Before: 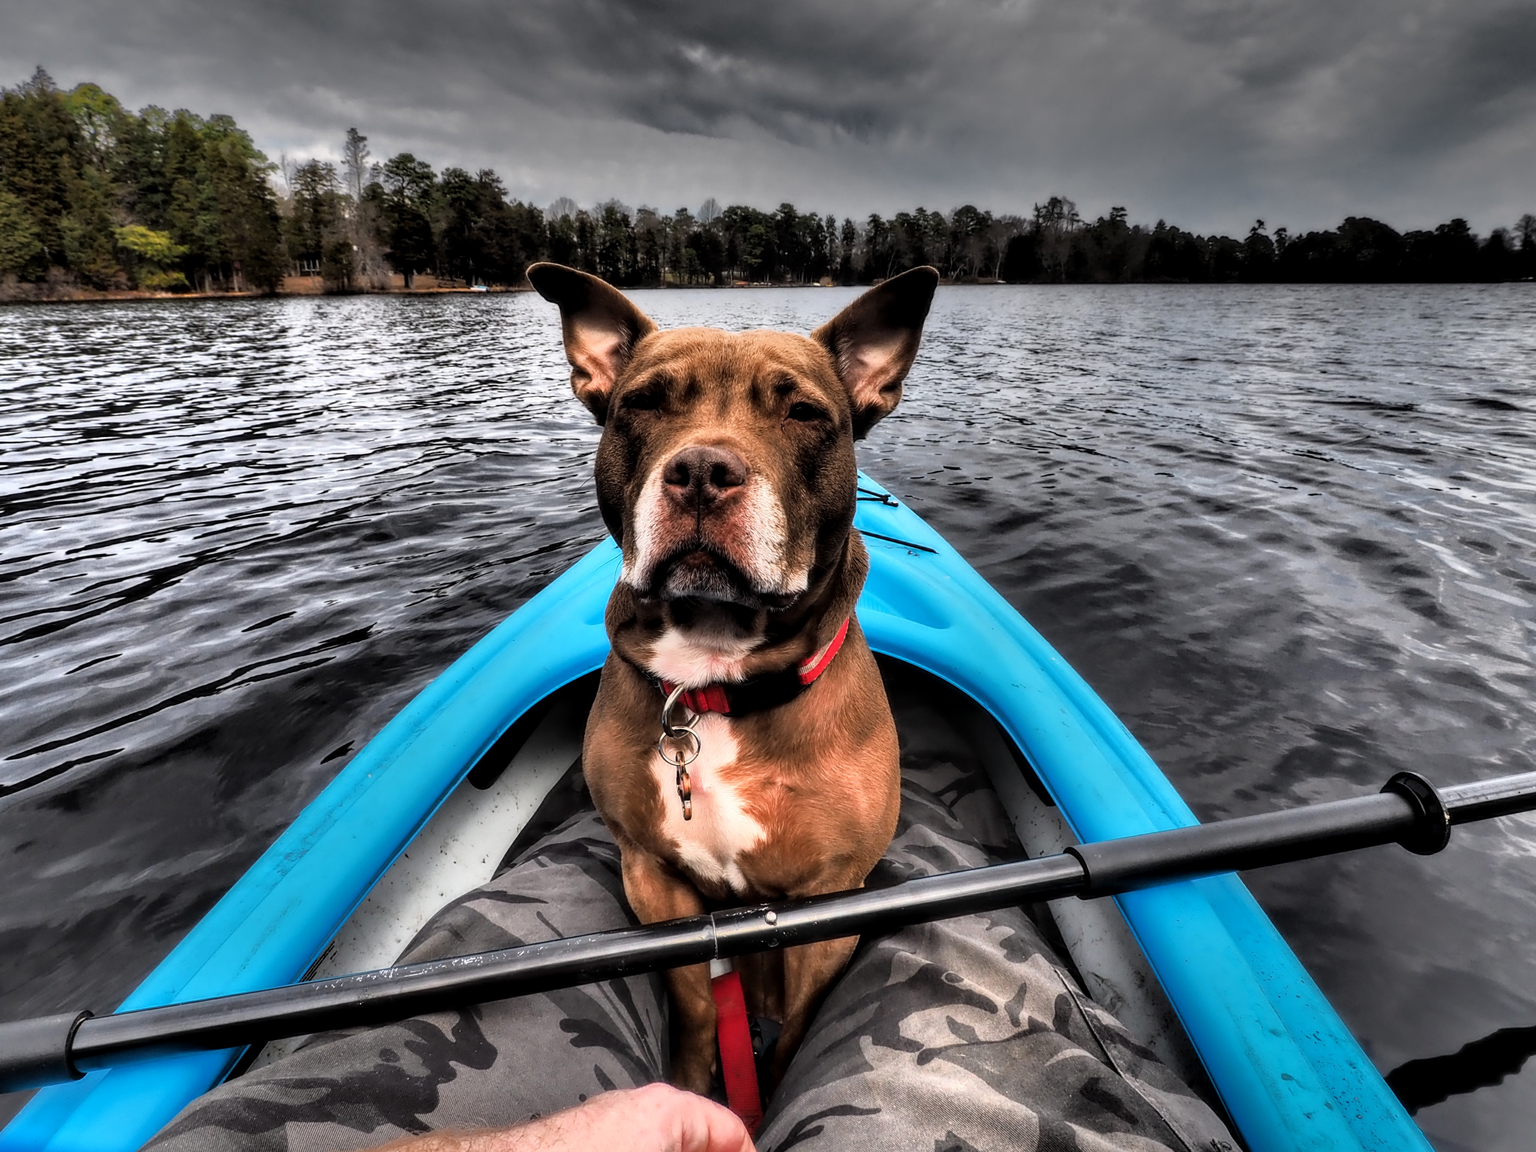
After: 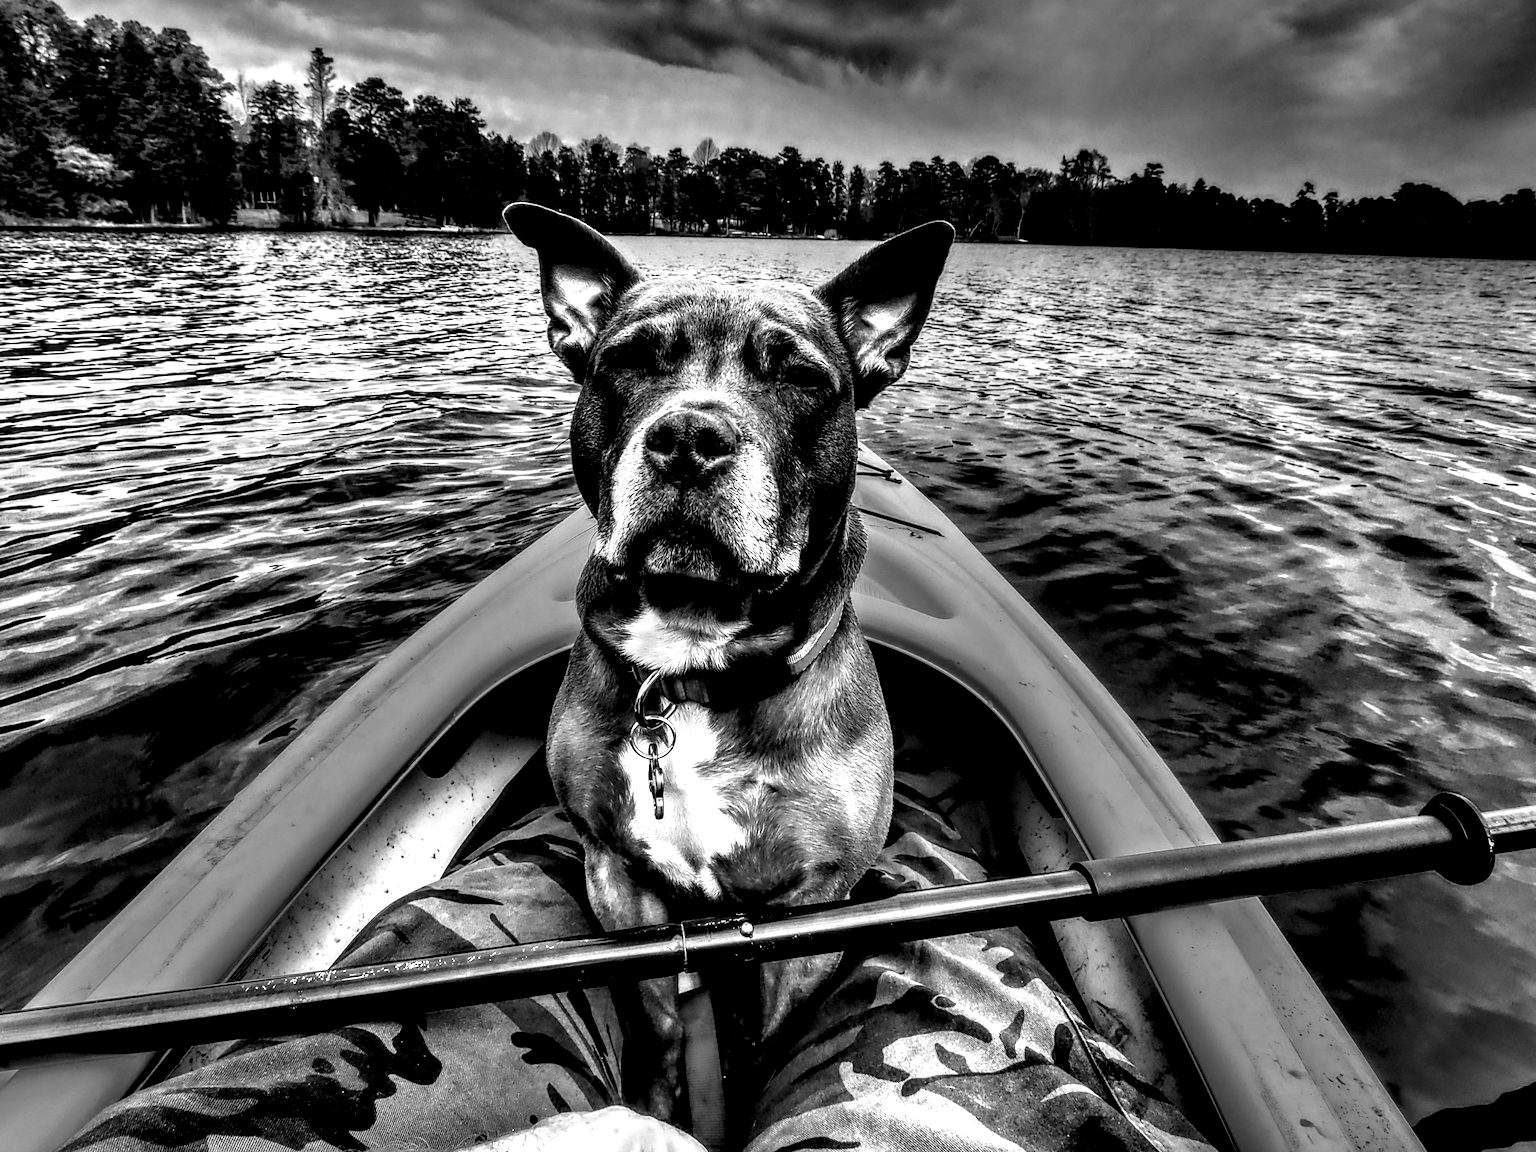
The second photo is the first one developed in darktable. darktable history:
exposure: black level correction -0.001, exposure 0.08 EV, compensate highlight preservation false
crop and rotate: angle -1.96°, left 3.097%, top 4.154%, right 1.586%, bottom 0.529%
local contrast: highlights 115%, shadows 42%, detail 293%
white balance: red 0.871, blue 1.249
monochrome: a 26.22, b 42.67, size 0.8
